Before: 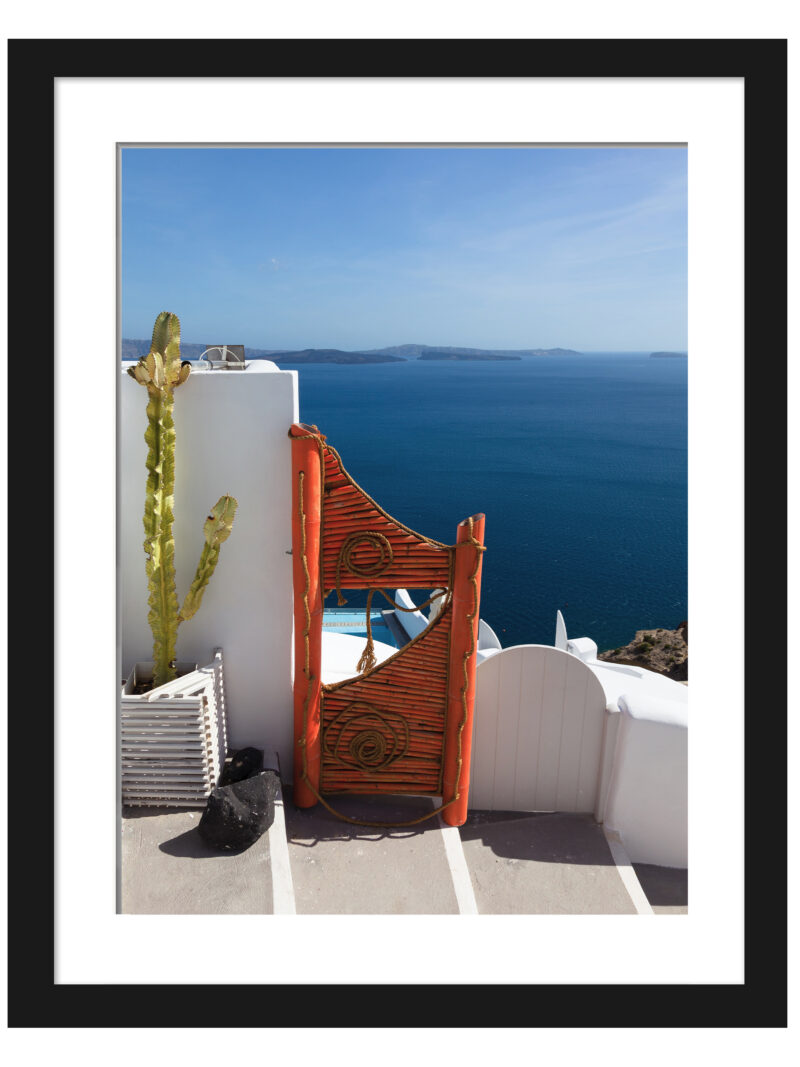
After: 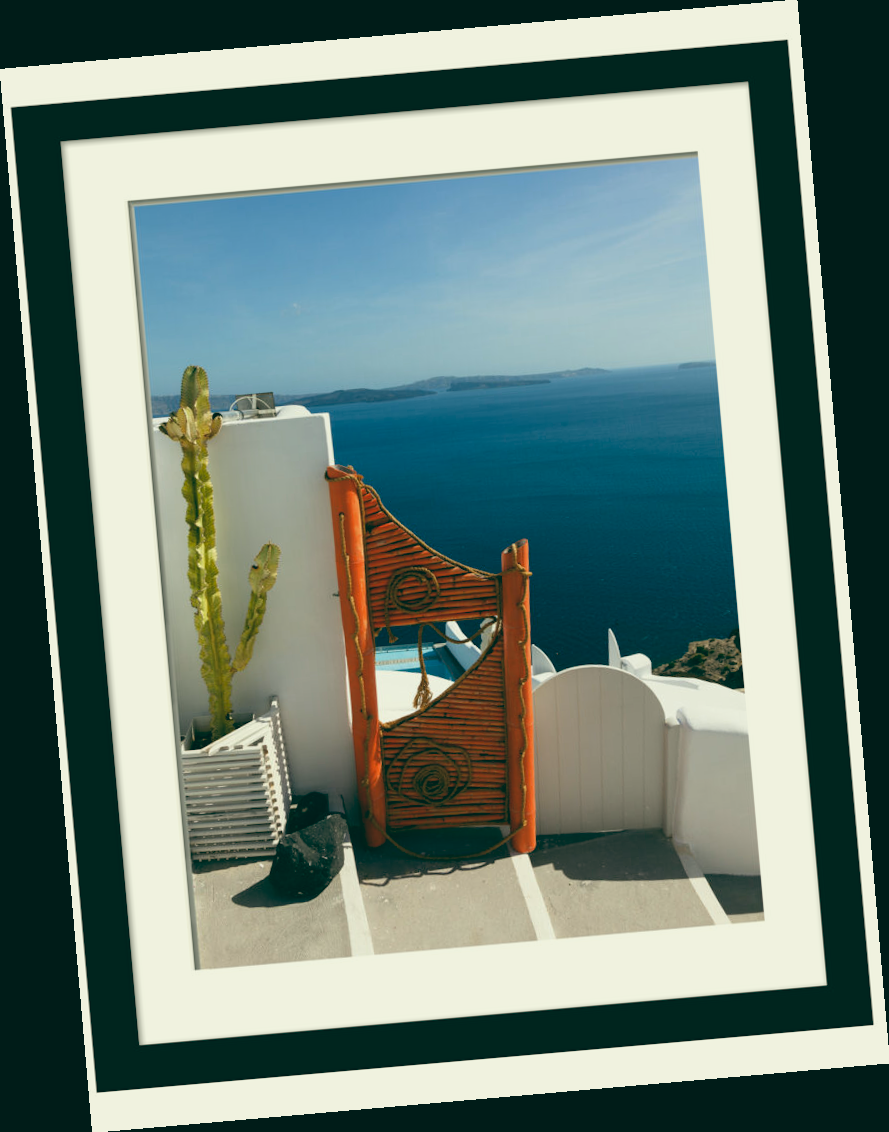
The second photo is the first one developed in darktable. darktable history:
white balance: emerald 1
color balance: lift [1.005, 0.99, 1.007, 1.01], gamma [1, 1.034, 1.032, 0.966], gain [0.873, 1.055, 1.067, 0.933]
bloom: size 3%, threshold 100%, strength 0%
rotate and perspective: rotation -4.98°, automatic cropping off
